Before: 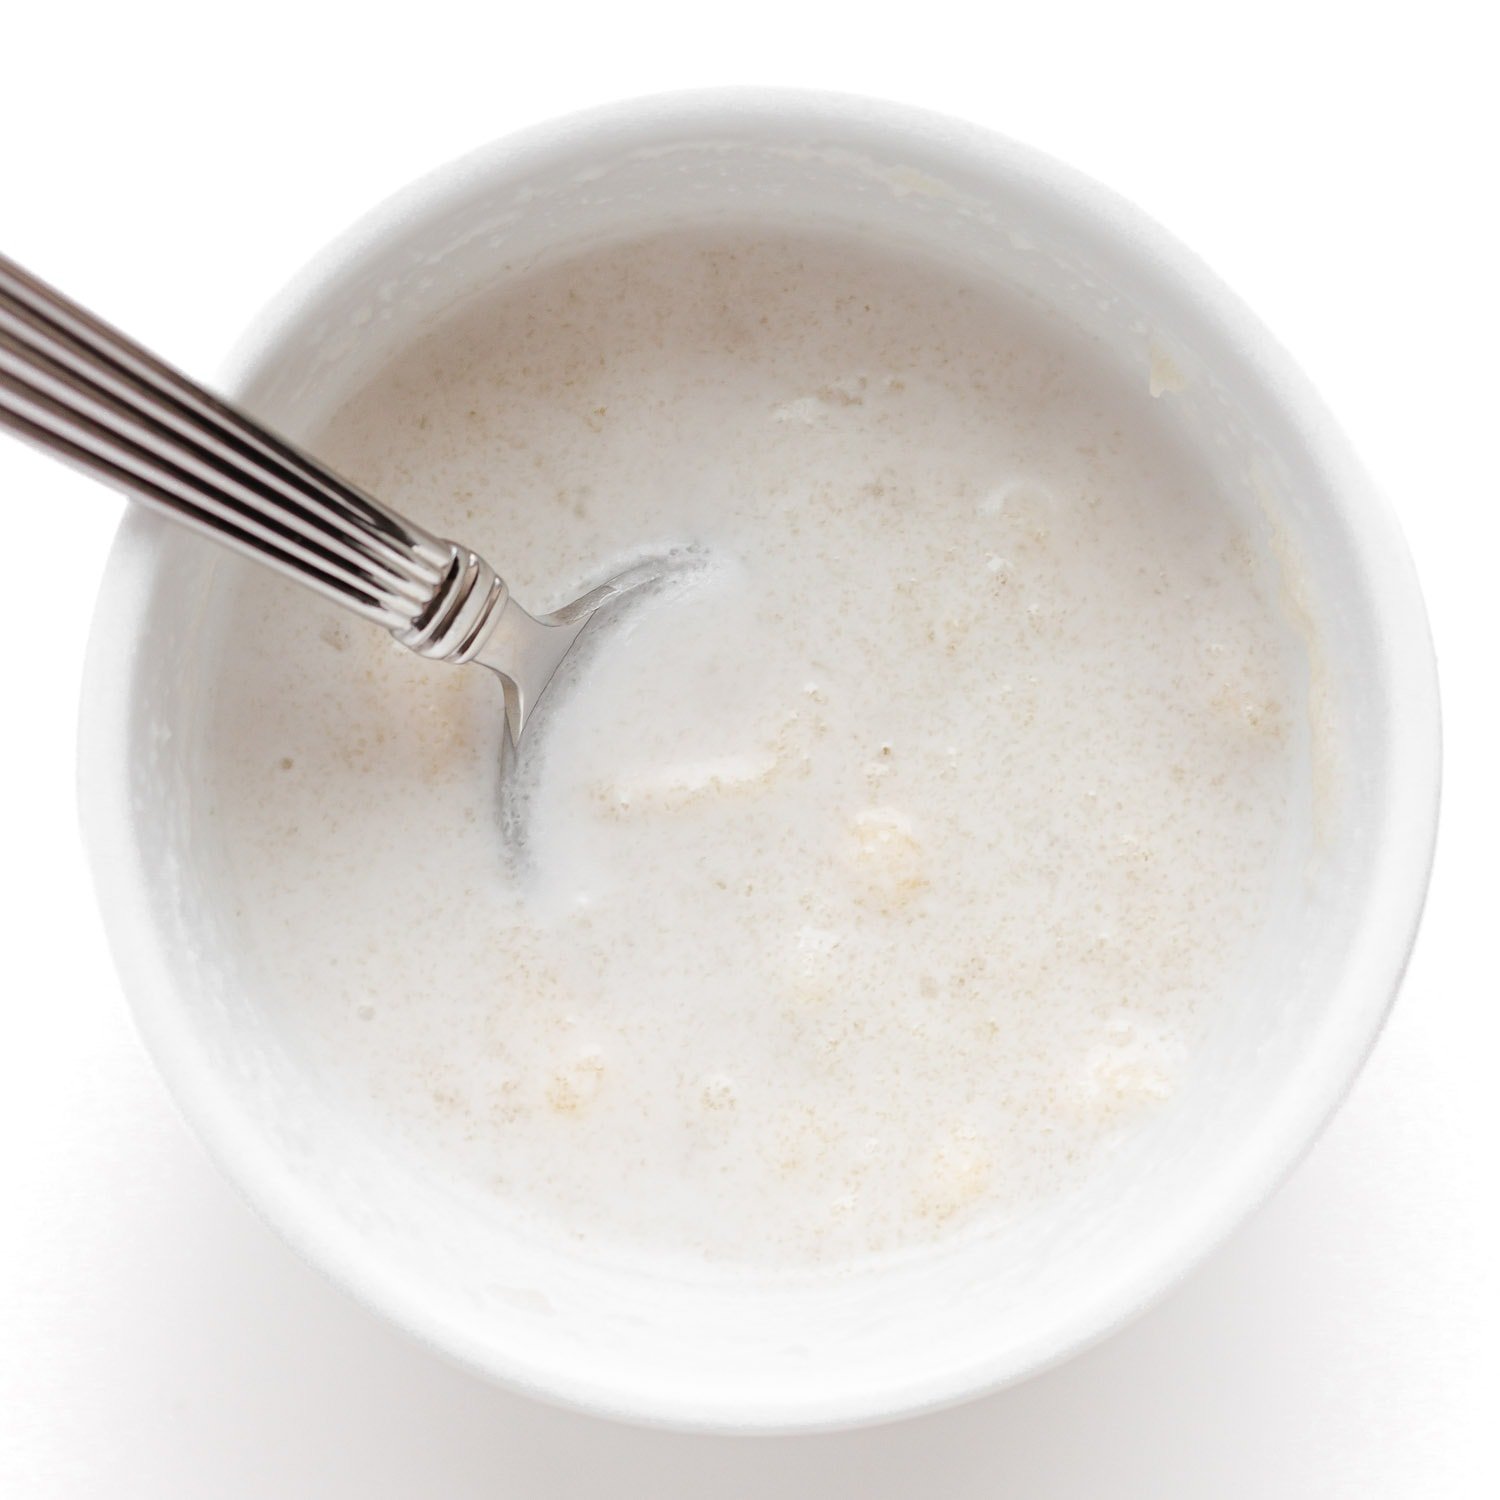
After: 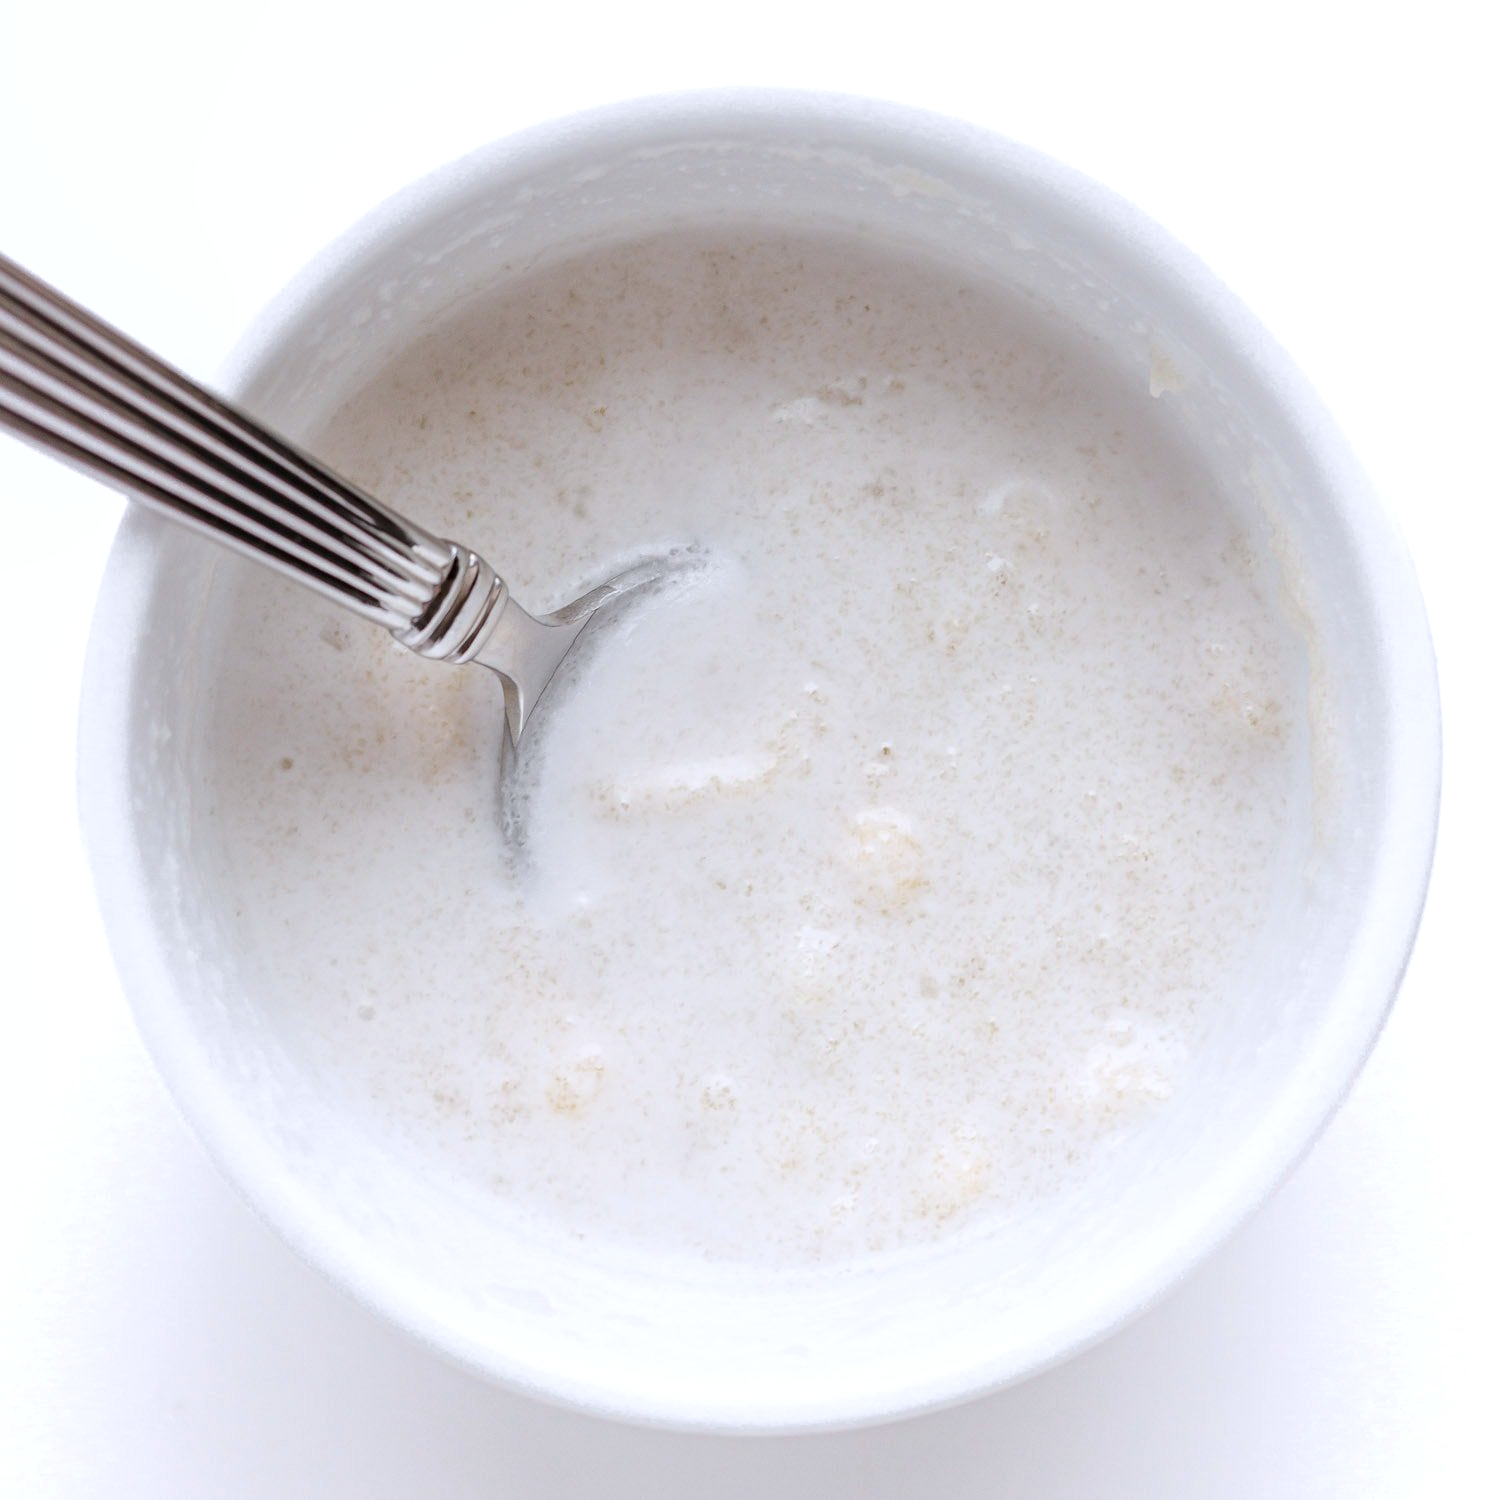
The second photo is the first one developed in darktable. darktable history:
white balance: red 0.984, blue 1.059
local contrast: on, module defaults
